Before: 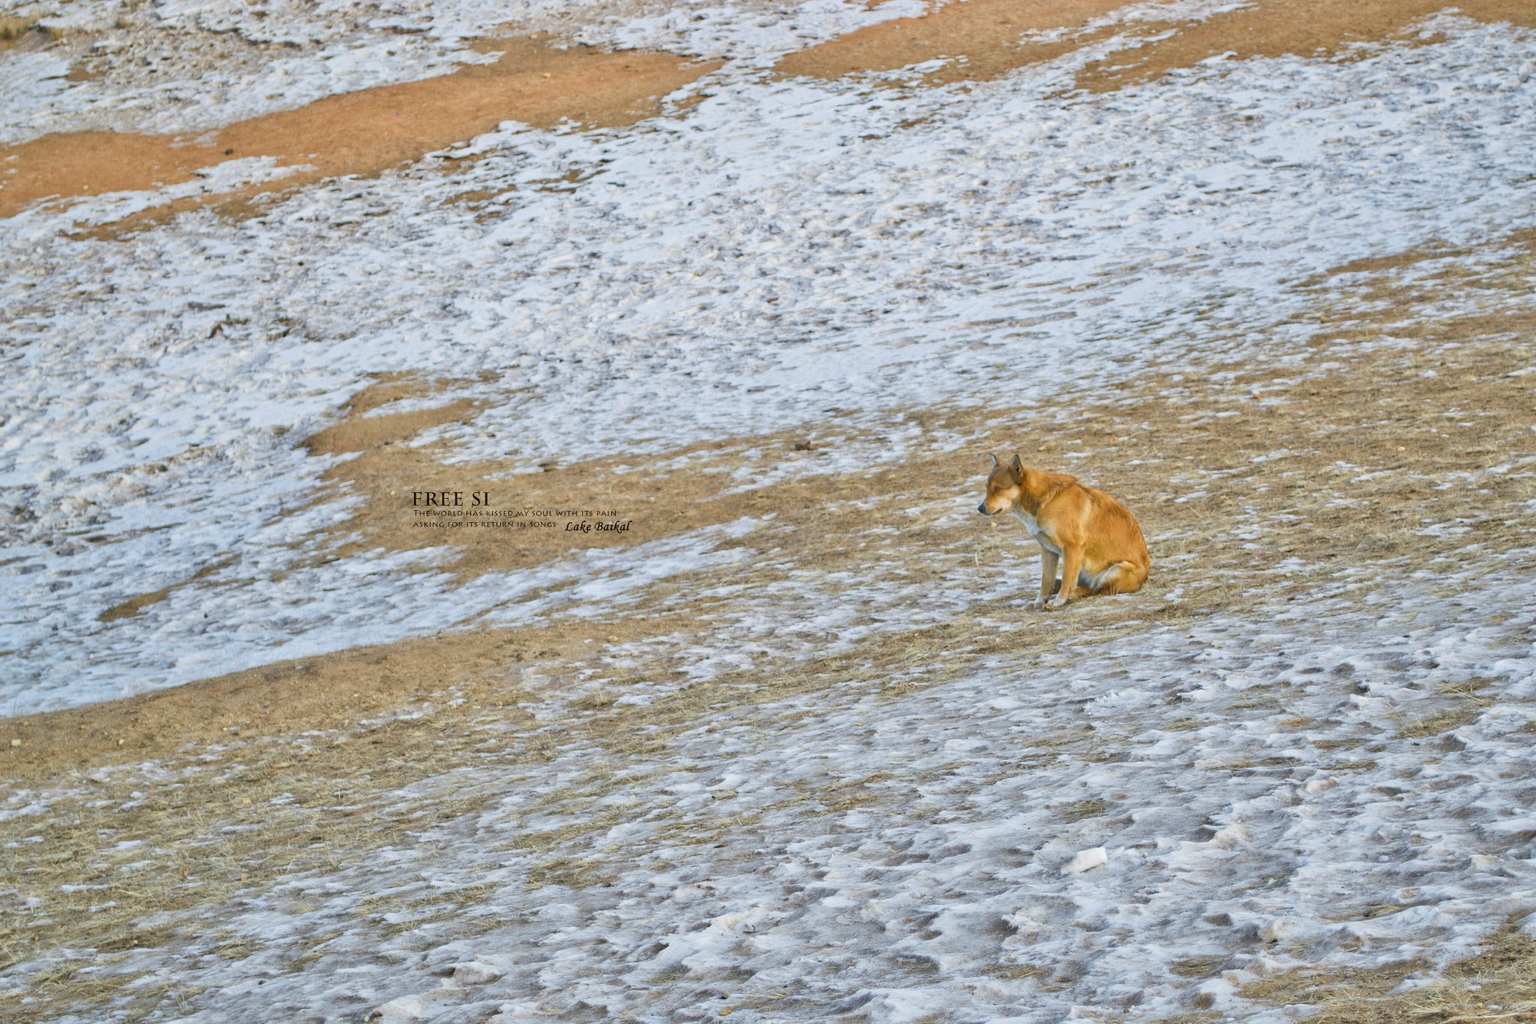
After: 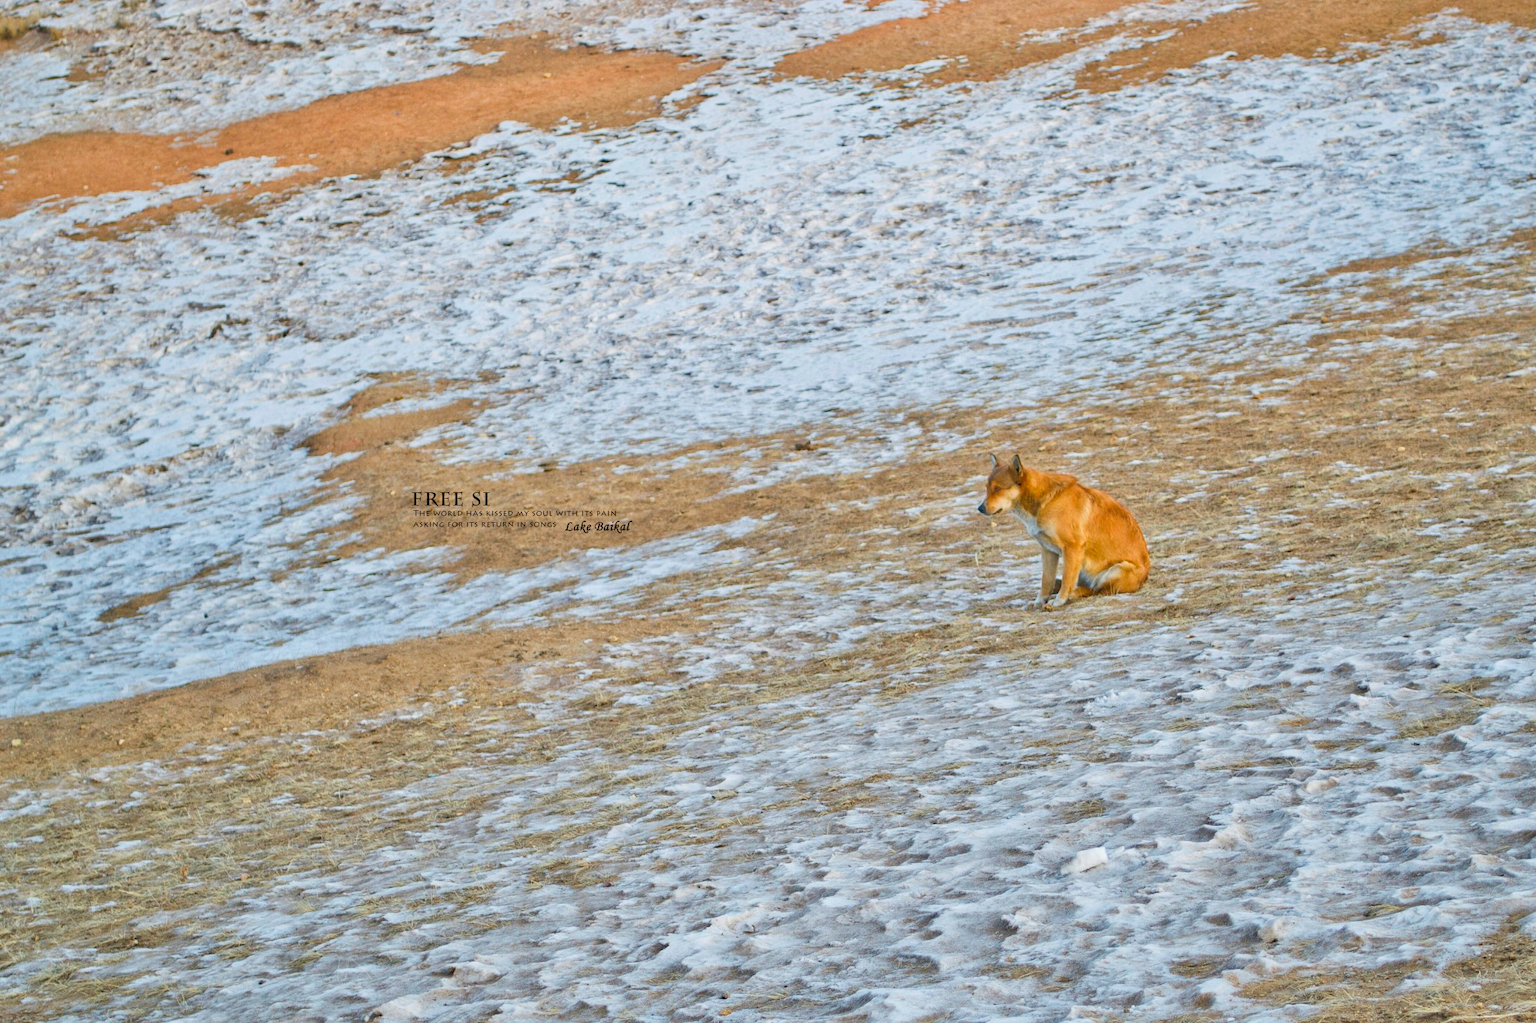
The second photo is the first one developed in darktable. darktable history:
contrast brightness saturation: saturation 0.102
